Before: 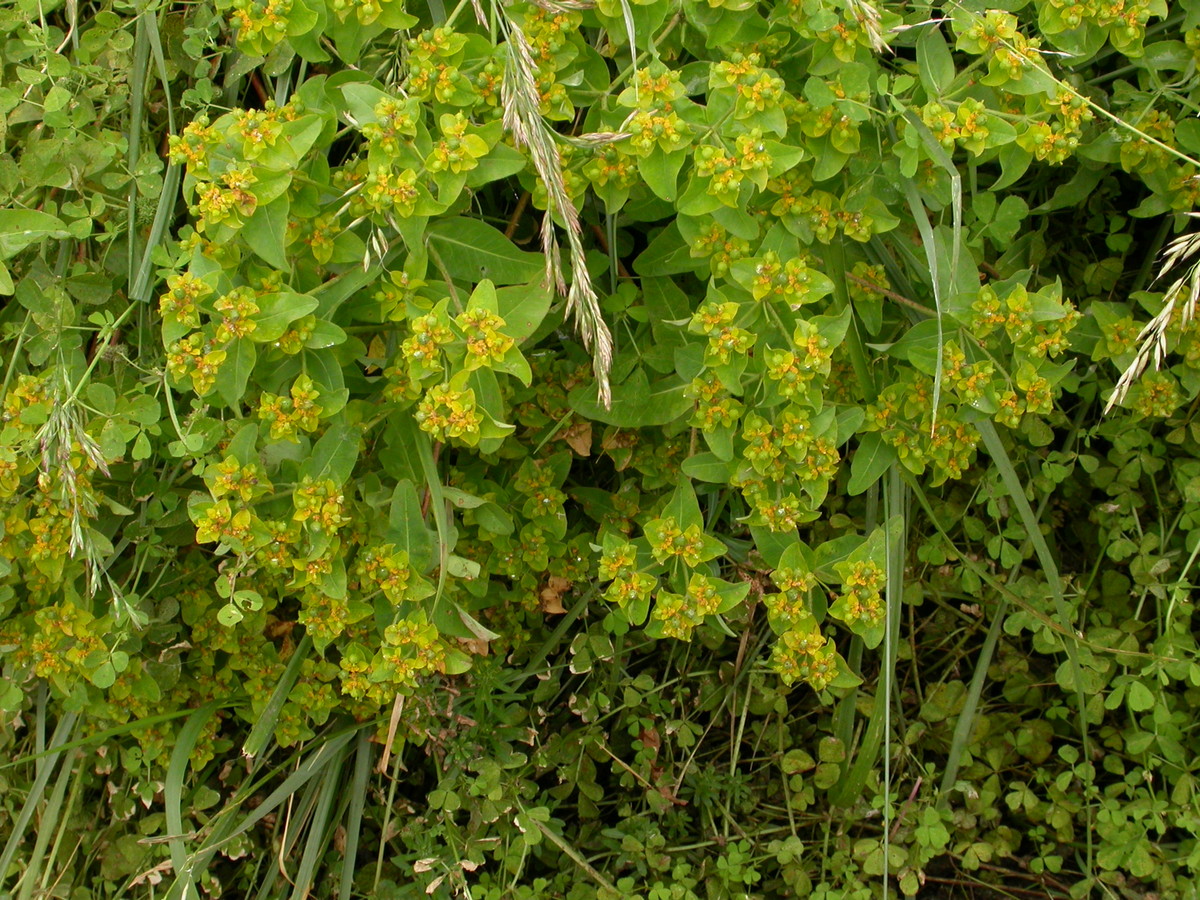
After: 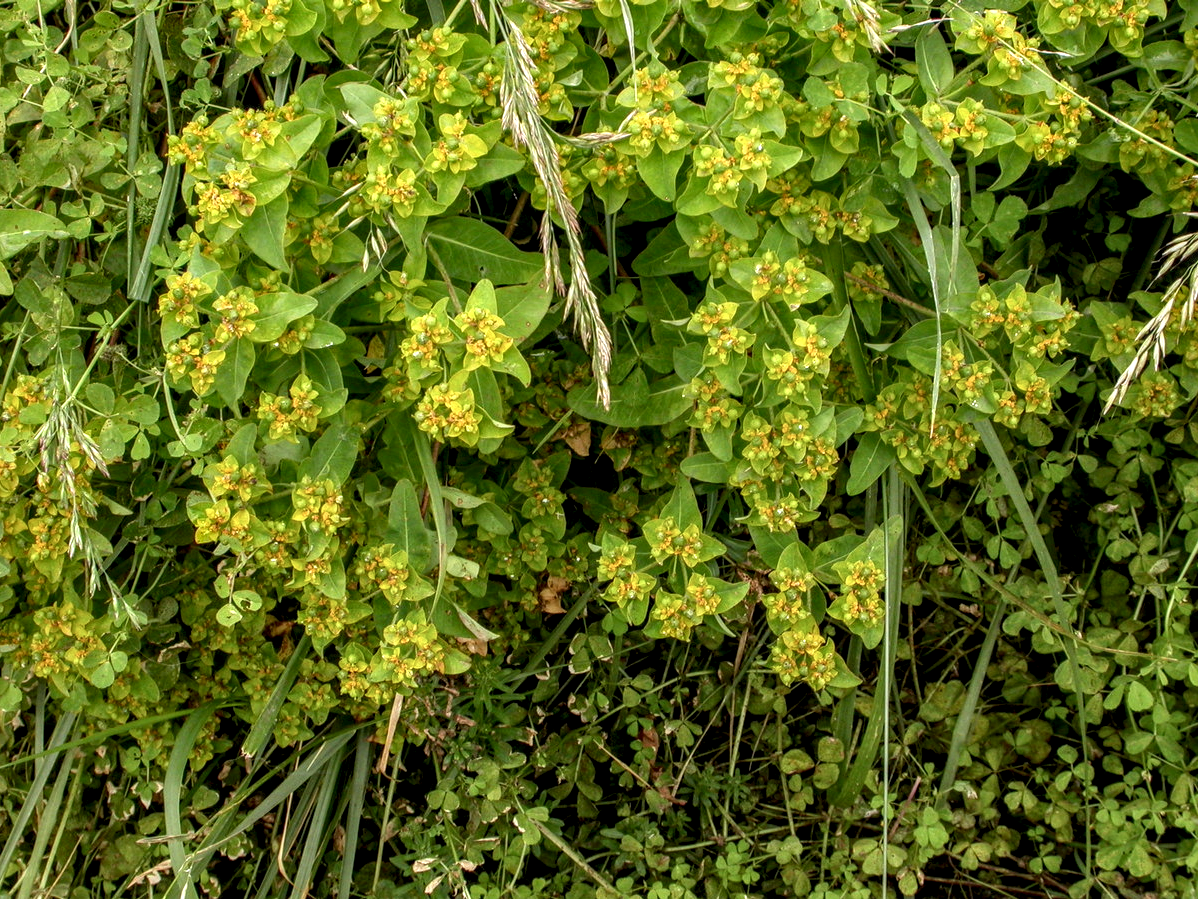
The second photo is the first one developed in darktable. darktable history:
local contrast: highlights 4%, shadows 3%, detail 182%
crop: left 0.099%
